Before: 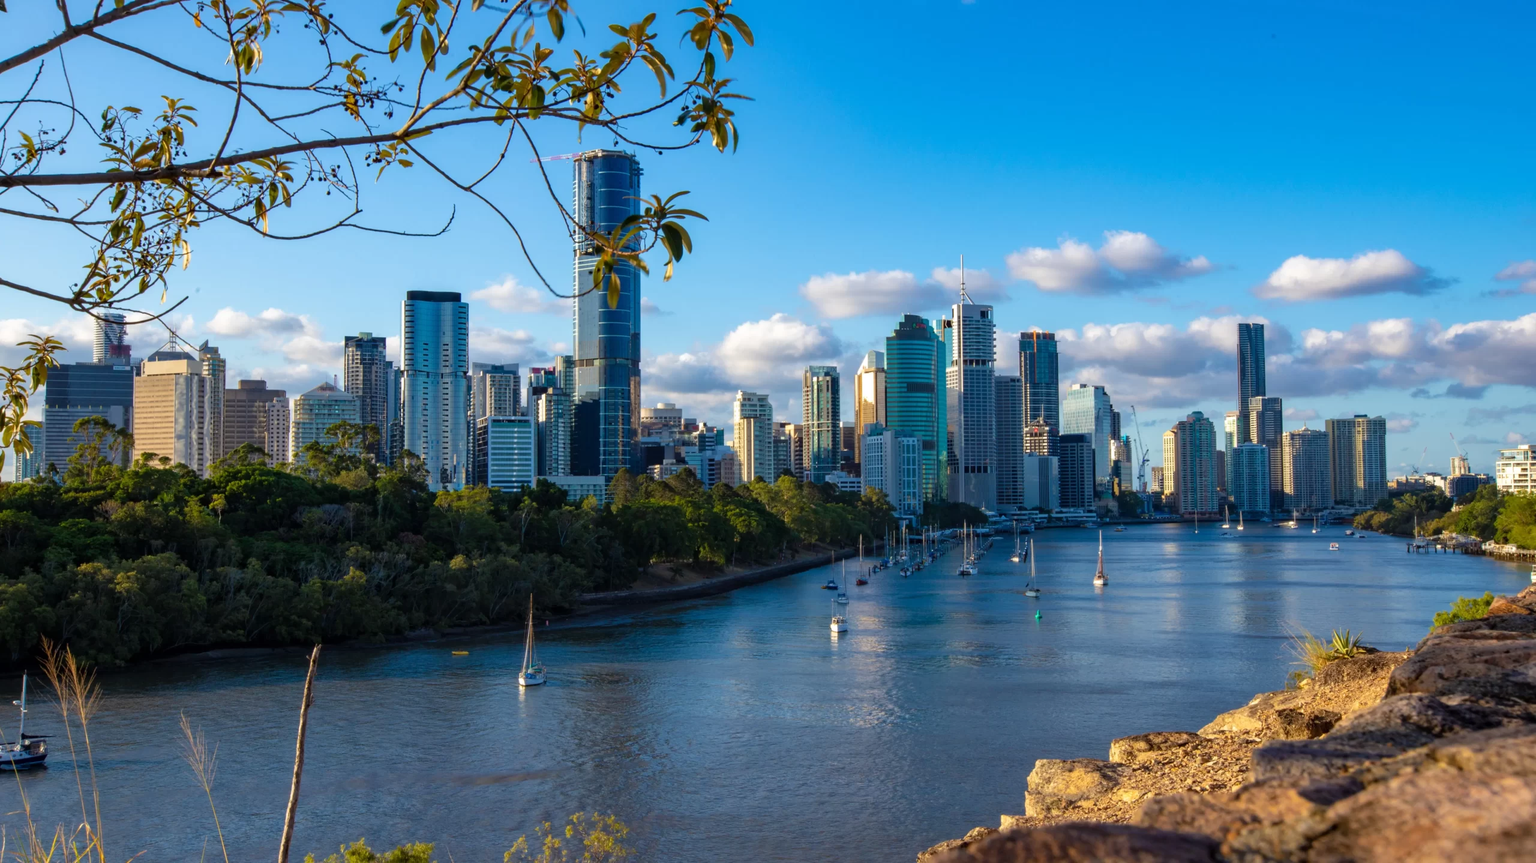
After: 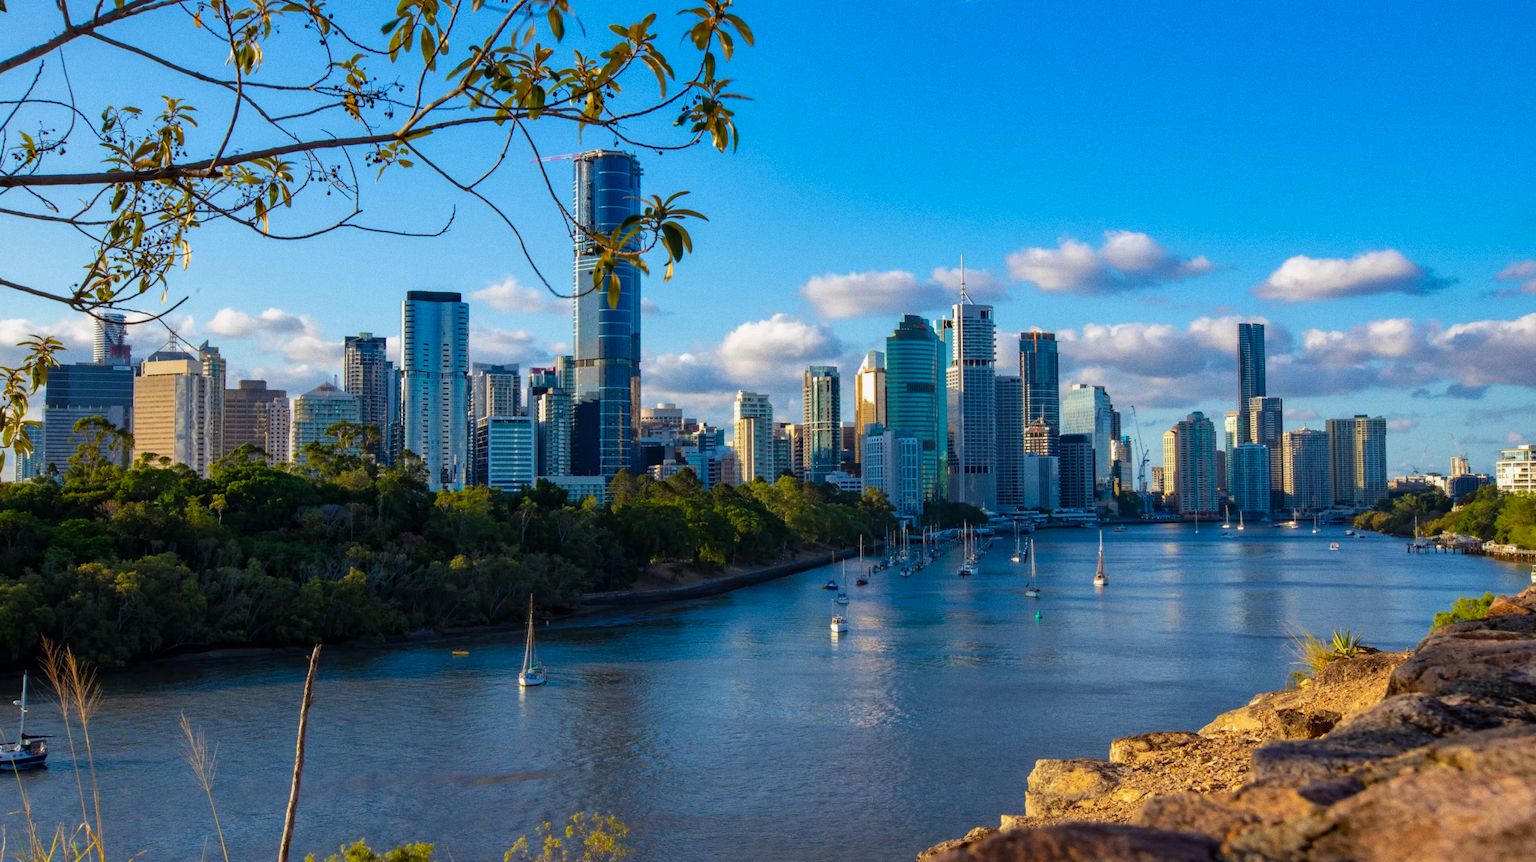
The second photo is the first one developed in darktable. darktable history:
grain: coarseness 0.09 ISO
contrast brightness saturation: saturation 0.13
shadows and highlights: shadows -20, white point adjustment -2, highlights -35
